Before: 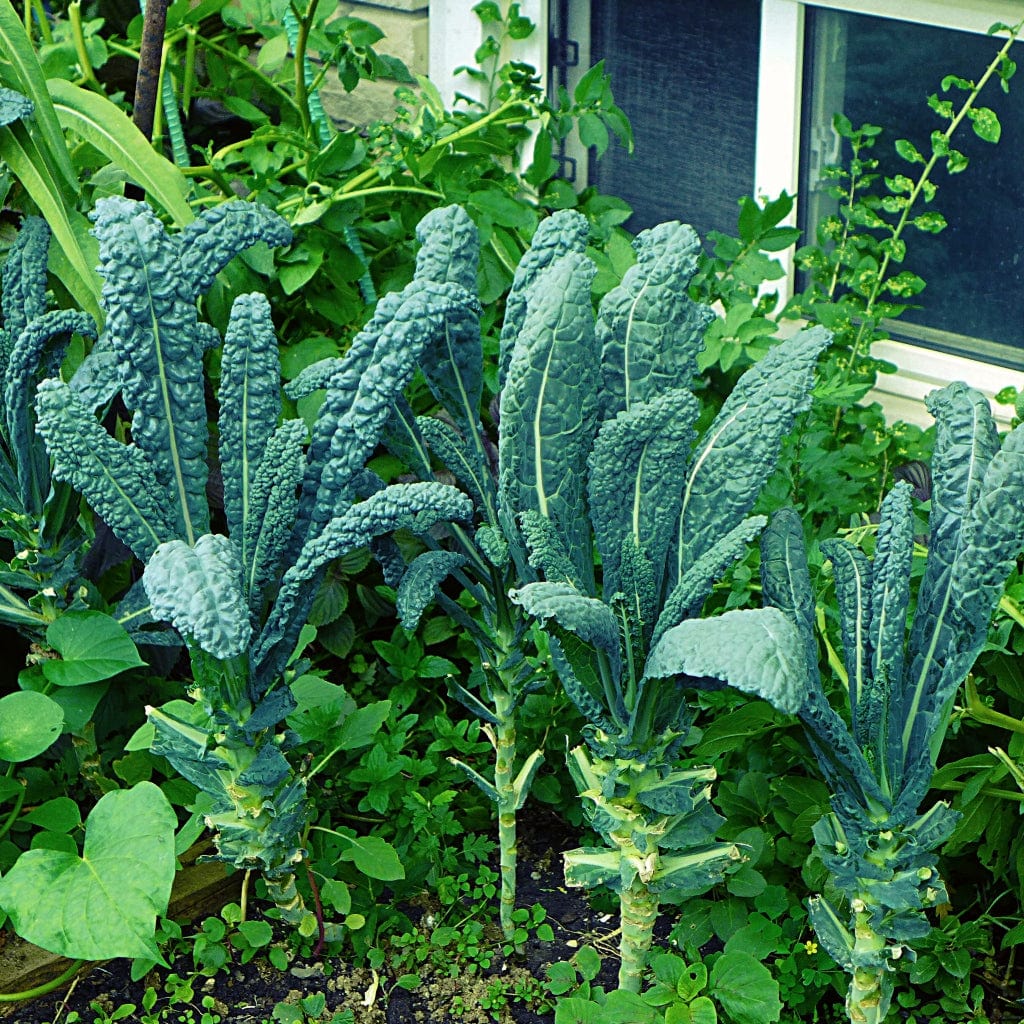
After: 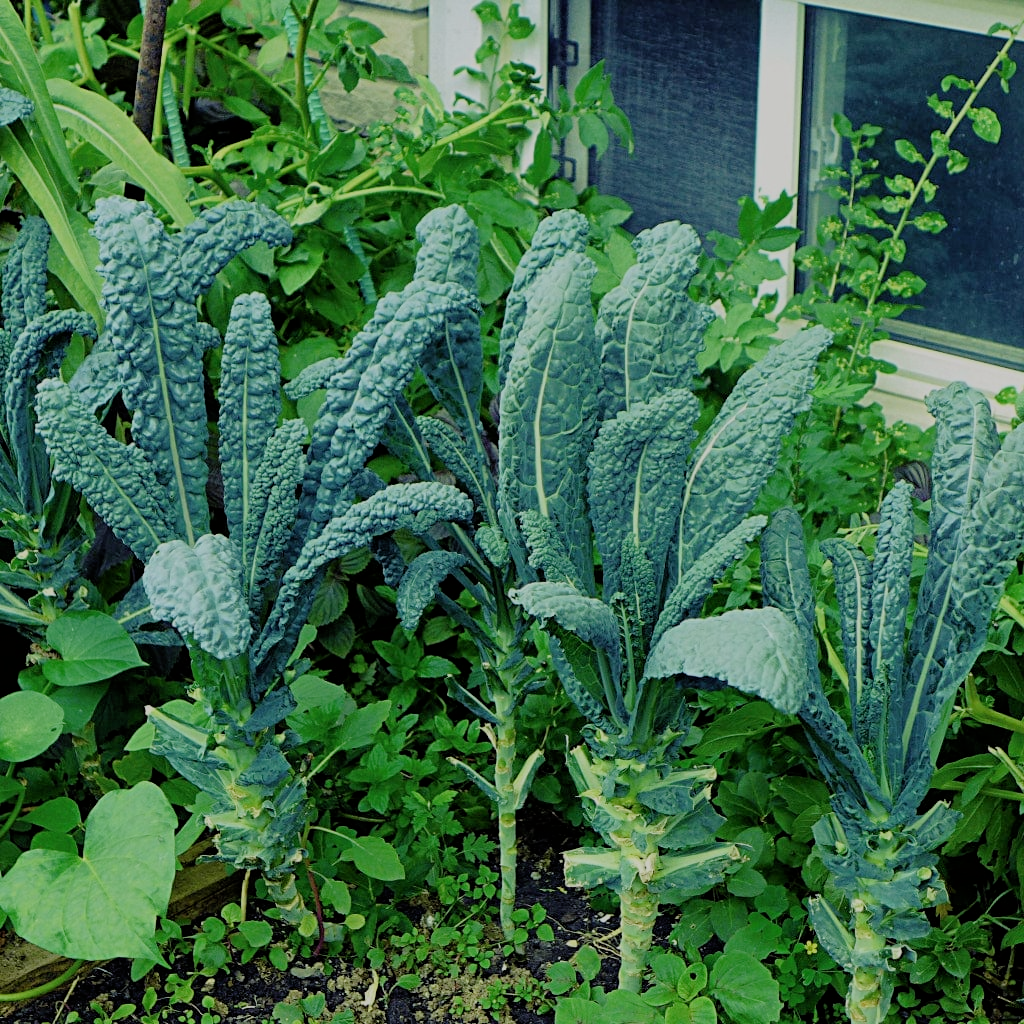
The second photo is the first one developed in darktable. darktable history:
filmic rgb: black relative exposure -6.59 EV, white relative exposure 4.71 EV, hardness 3.13, contrast 0.805
tone equalizer: -8 EV 0.06 EV, smoothing diameter 25%, edges refinement/feathering 10, preserve details guided filter
